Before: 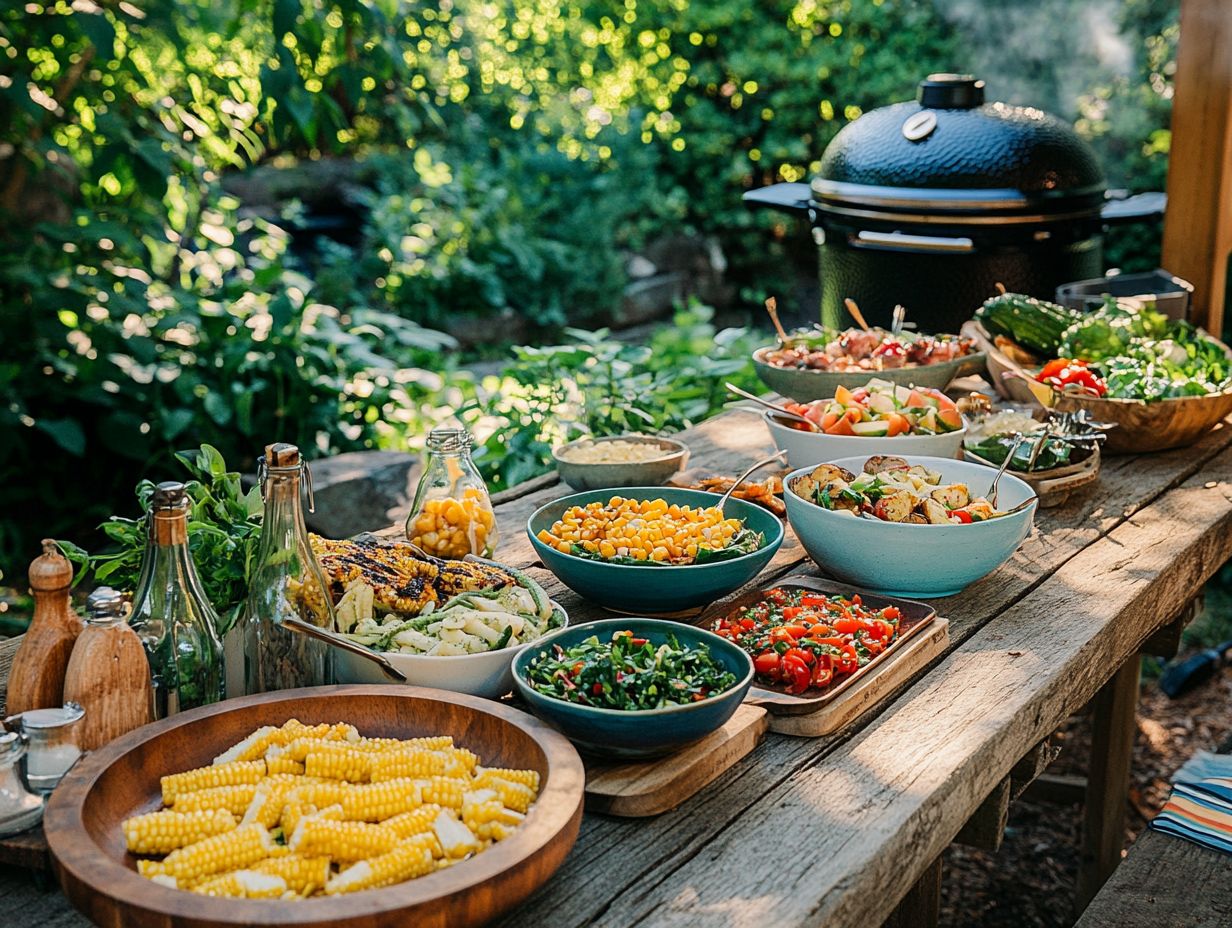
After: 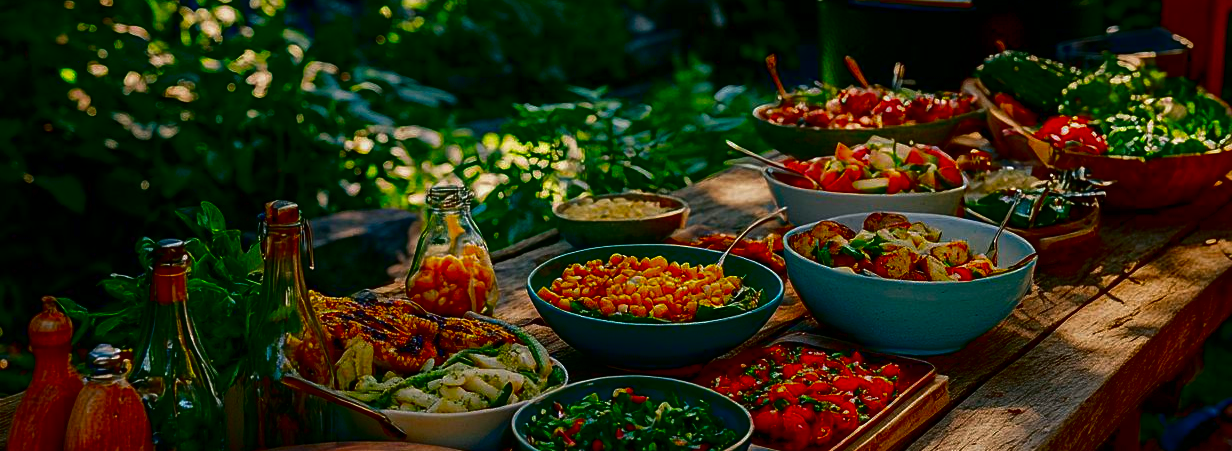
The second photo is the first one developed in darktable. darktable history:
crop and rotate: top 26.302%, bottom 25.075%
contrast brightness saturation: brightness -0.984, saturation 0.992
